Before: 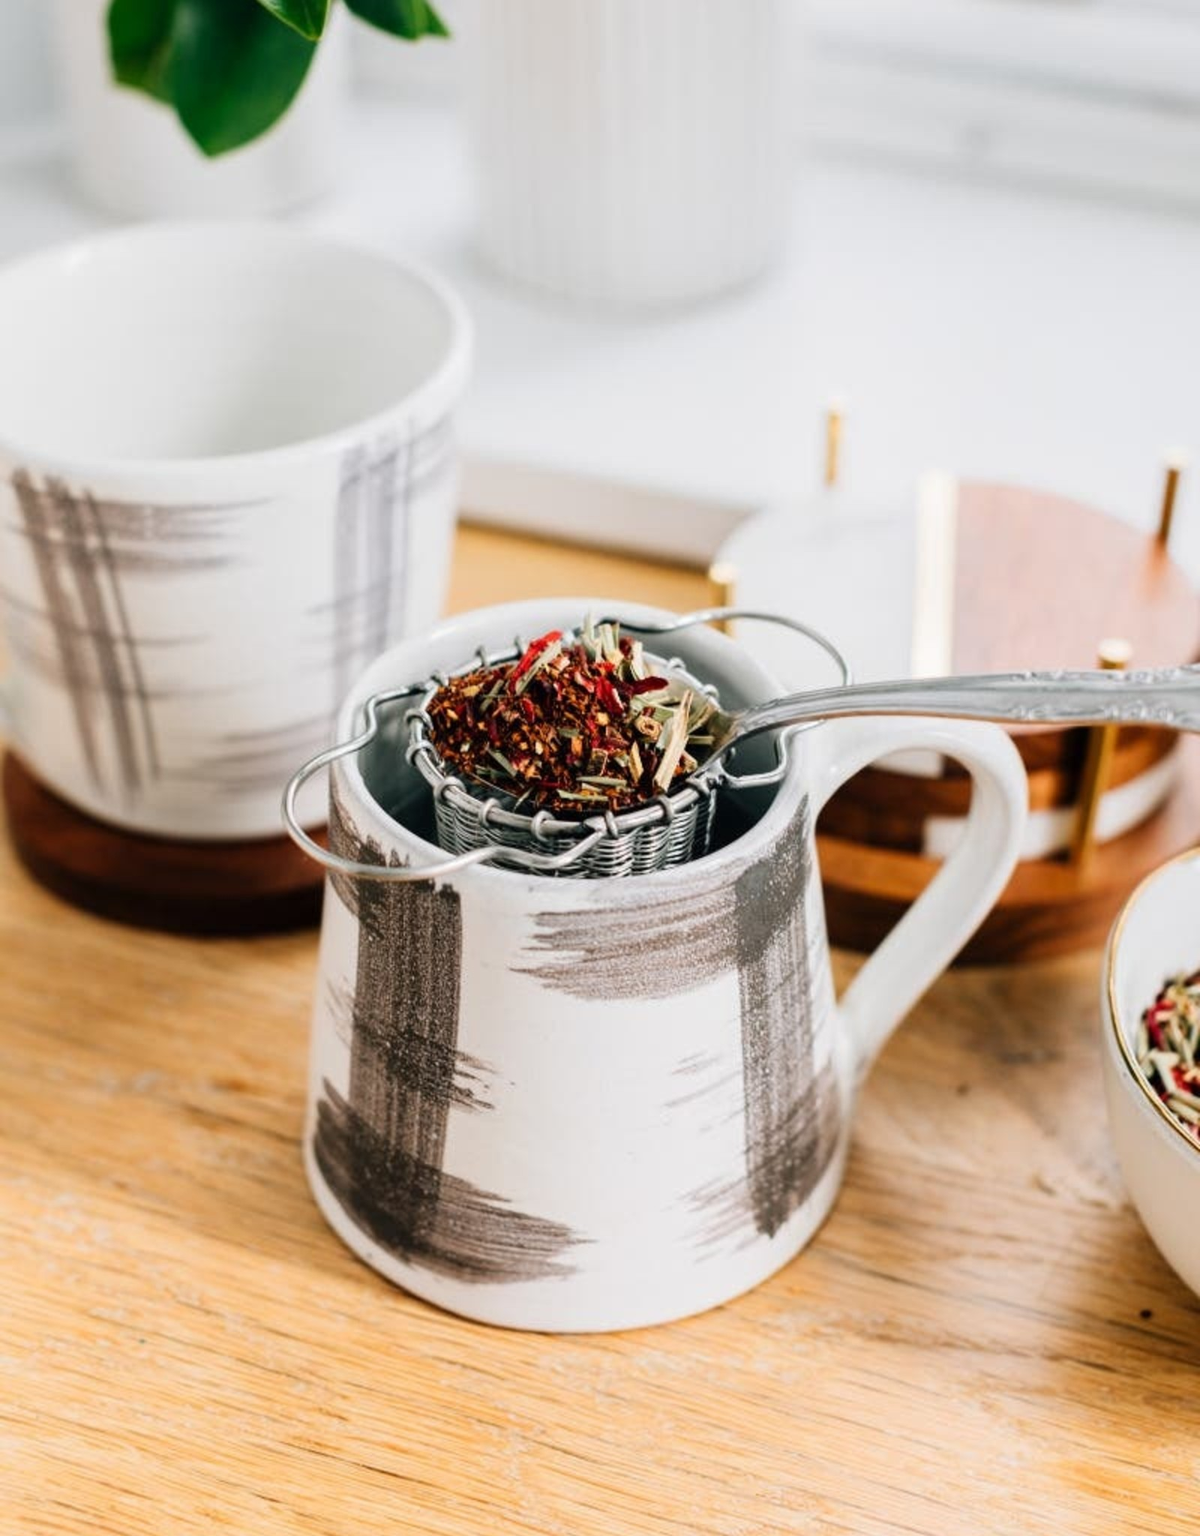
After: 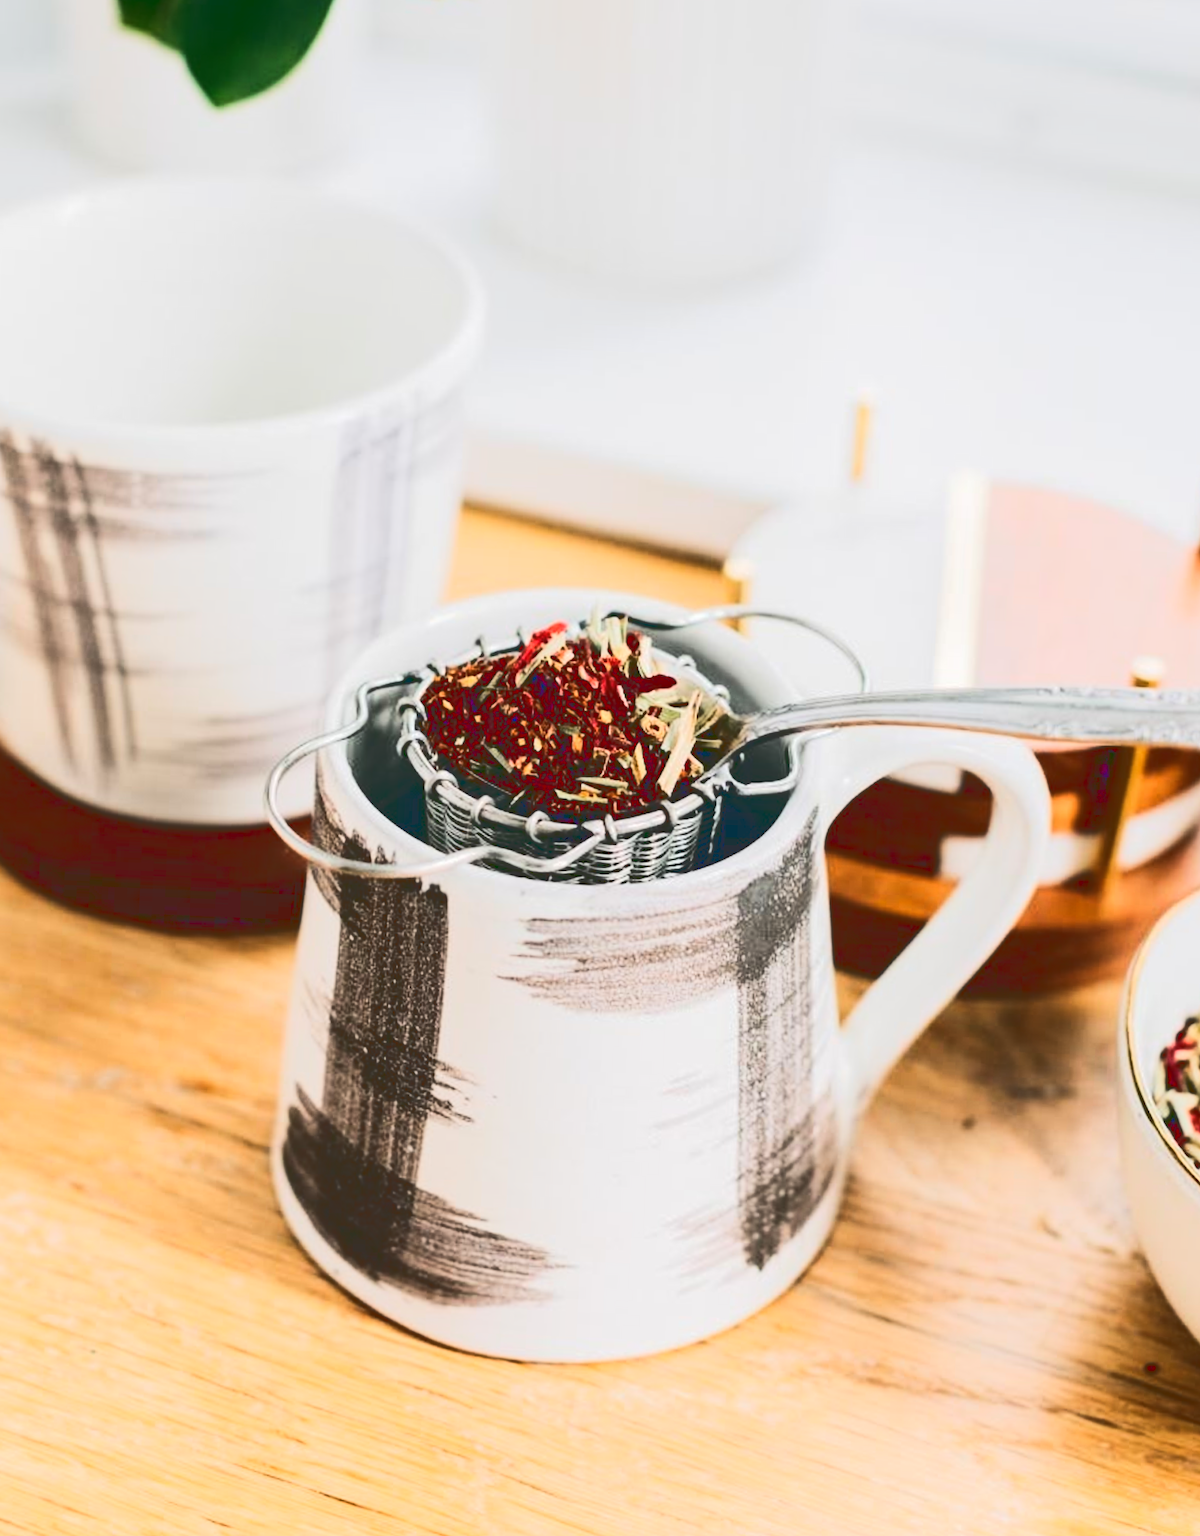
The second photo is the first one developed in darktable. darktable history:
crop and rotate: angle -2.44°
tone curve: curves: ch0 [(0, 0) (0.003, 0.184) (0.011, 0.184) (0.025, 0.189) (0.044, 0.192) (0.069, 0.194) (0.1, 0.2) (0.136, 0.202) (0.177, 0.206) (0.224, 0.214) (0.277, 0.243) (0.335, 0.297) (0.399, 0.39) (0.468, 0.508) (0.543, 0.653) (0.623, 0.754) (0.709, 0.834) (0.801, 0.887) (0.898, 0.925) (1, 1)], color space Lab, linked channels, preserve colors none
